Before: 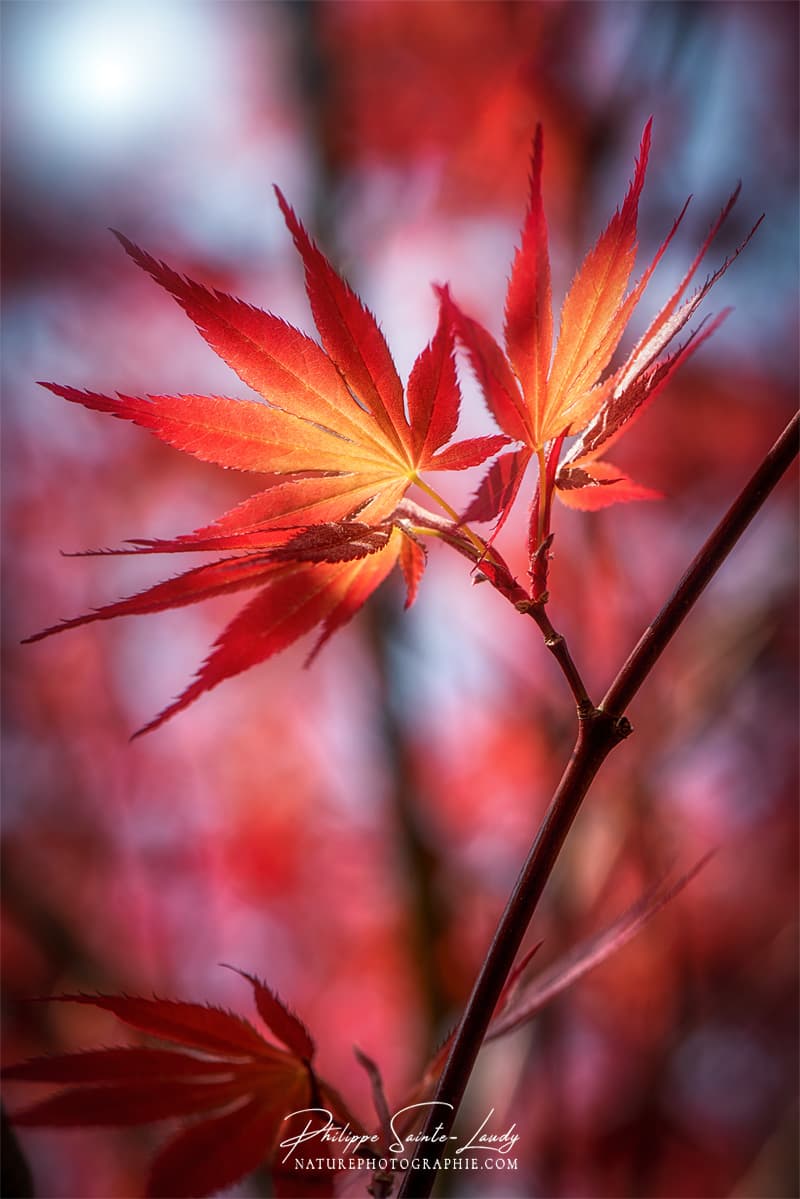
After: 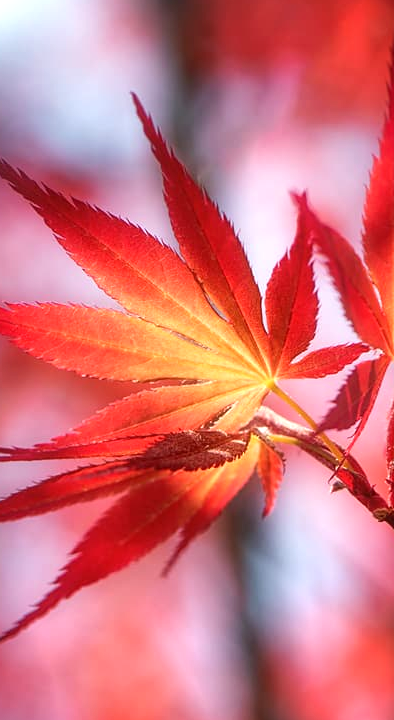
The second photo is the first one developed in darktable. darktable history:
crop: left 17.835%, top 7.675%, right 32.881%, bottom 32.213%
exposure: exposure 0.4 EV, compensate highlight preservation false
